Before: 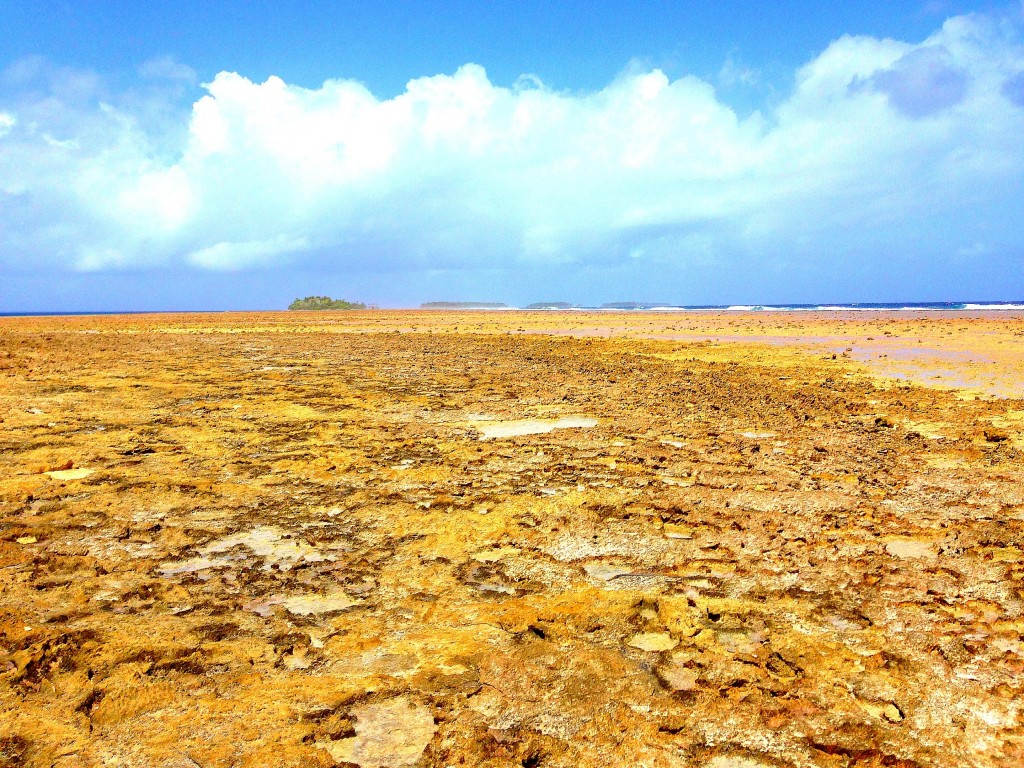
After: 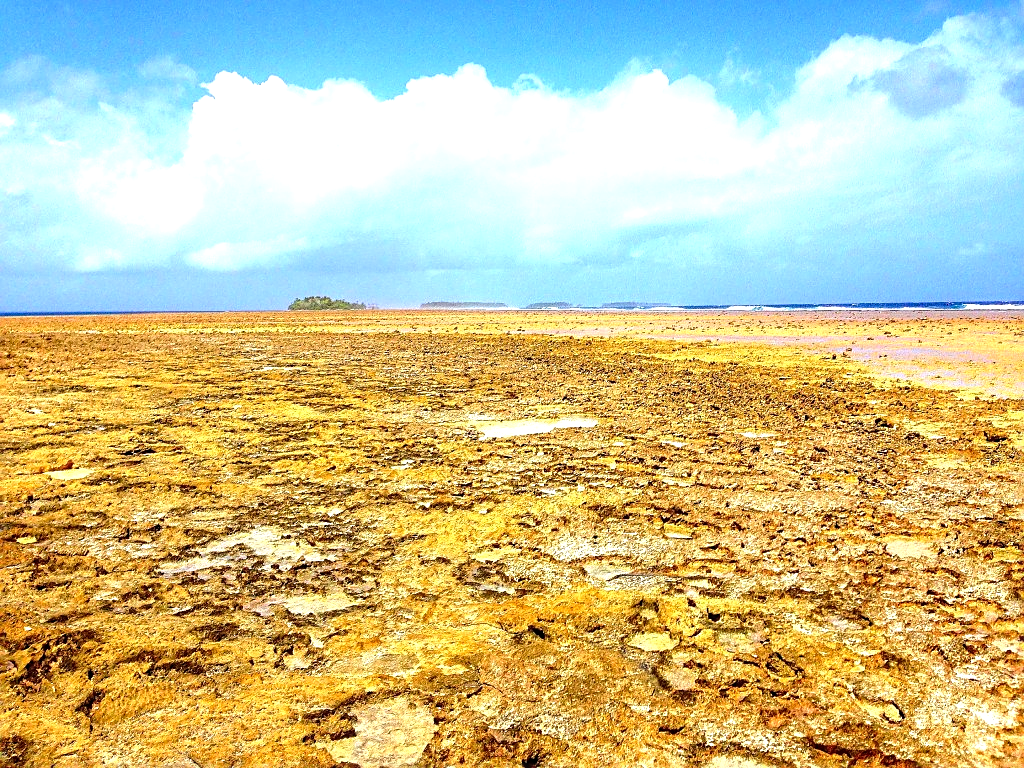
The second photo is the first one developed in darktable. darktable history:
local contrast: on, module defaults
white balance: red 0.98, blue 1.034
sharpen: on, module defaults
tone equalizer: -8 EV -0.417 EV, -7 EV -0.389 EV, -6 EV -0.333 EV, -5 EV -0.222 EV, -3 EV 0.222 EV, -2 EV 0.333 EV, -1 EV 0.389 EV, +0 EV 0.417 EV, edges refinement/feathering 500, mask exposure compensation -1.25 EV, preserve details no
